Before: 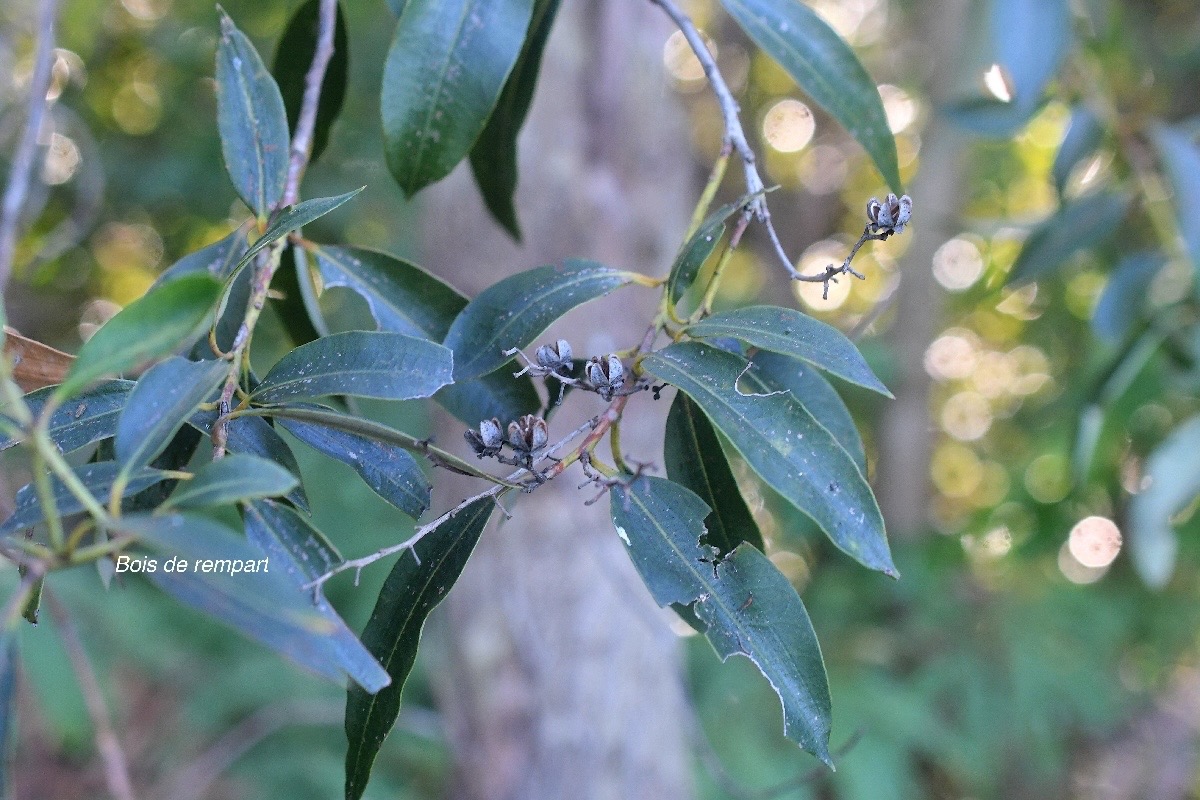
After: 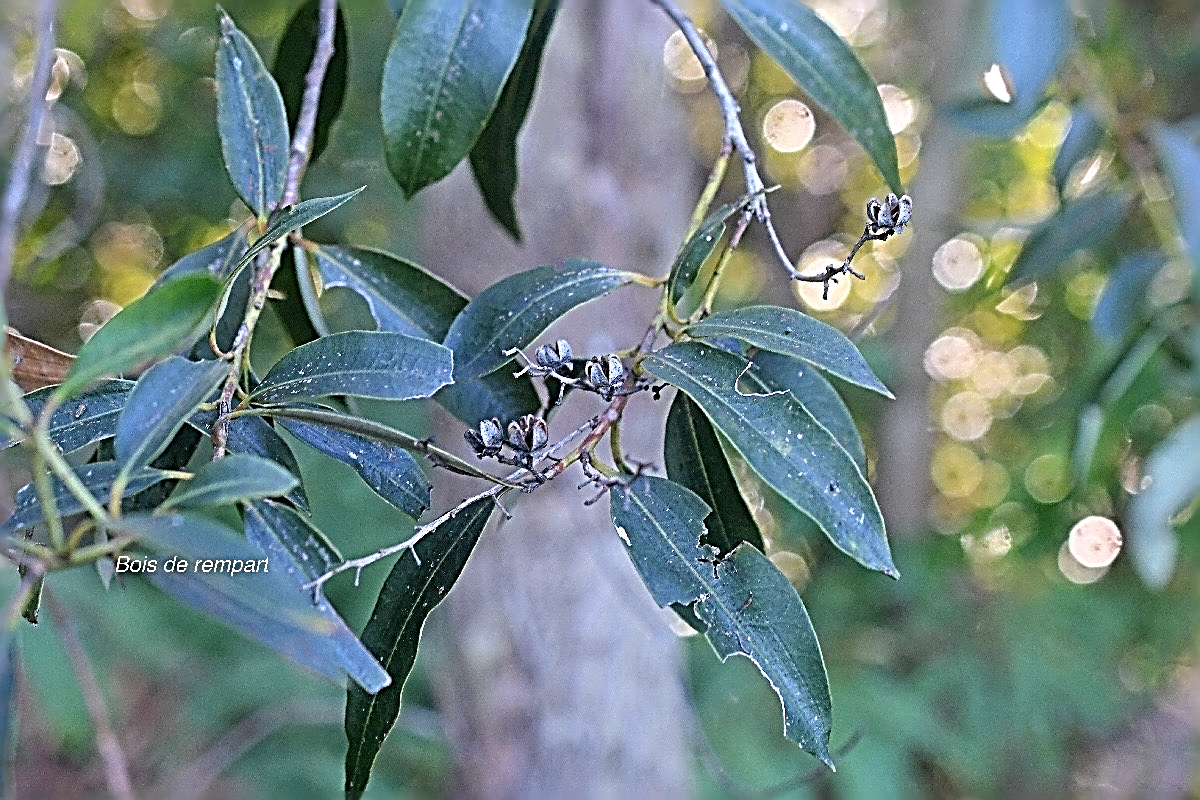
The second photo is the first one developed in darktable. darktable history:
sharpen: radius 3.207, amount 1.746
